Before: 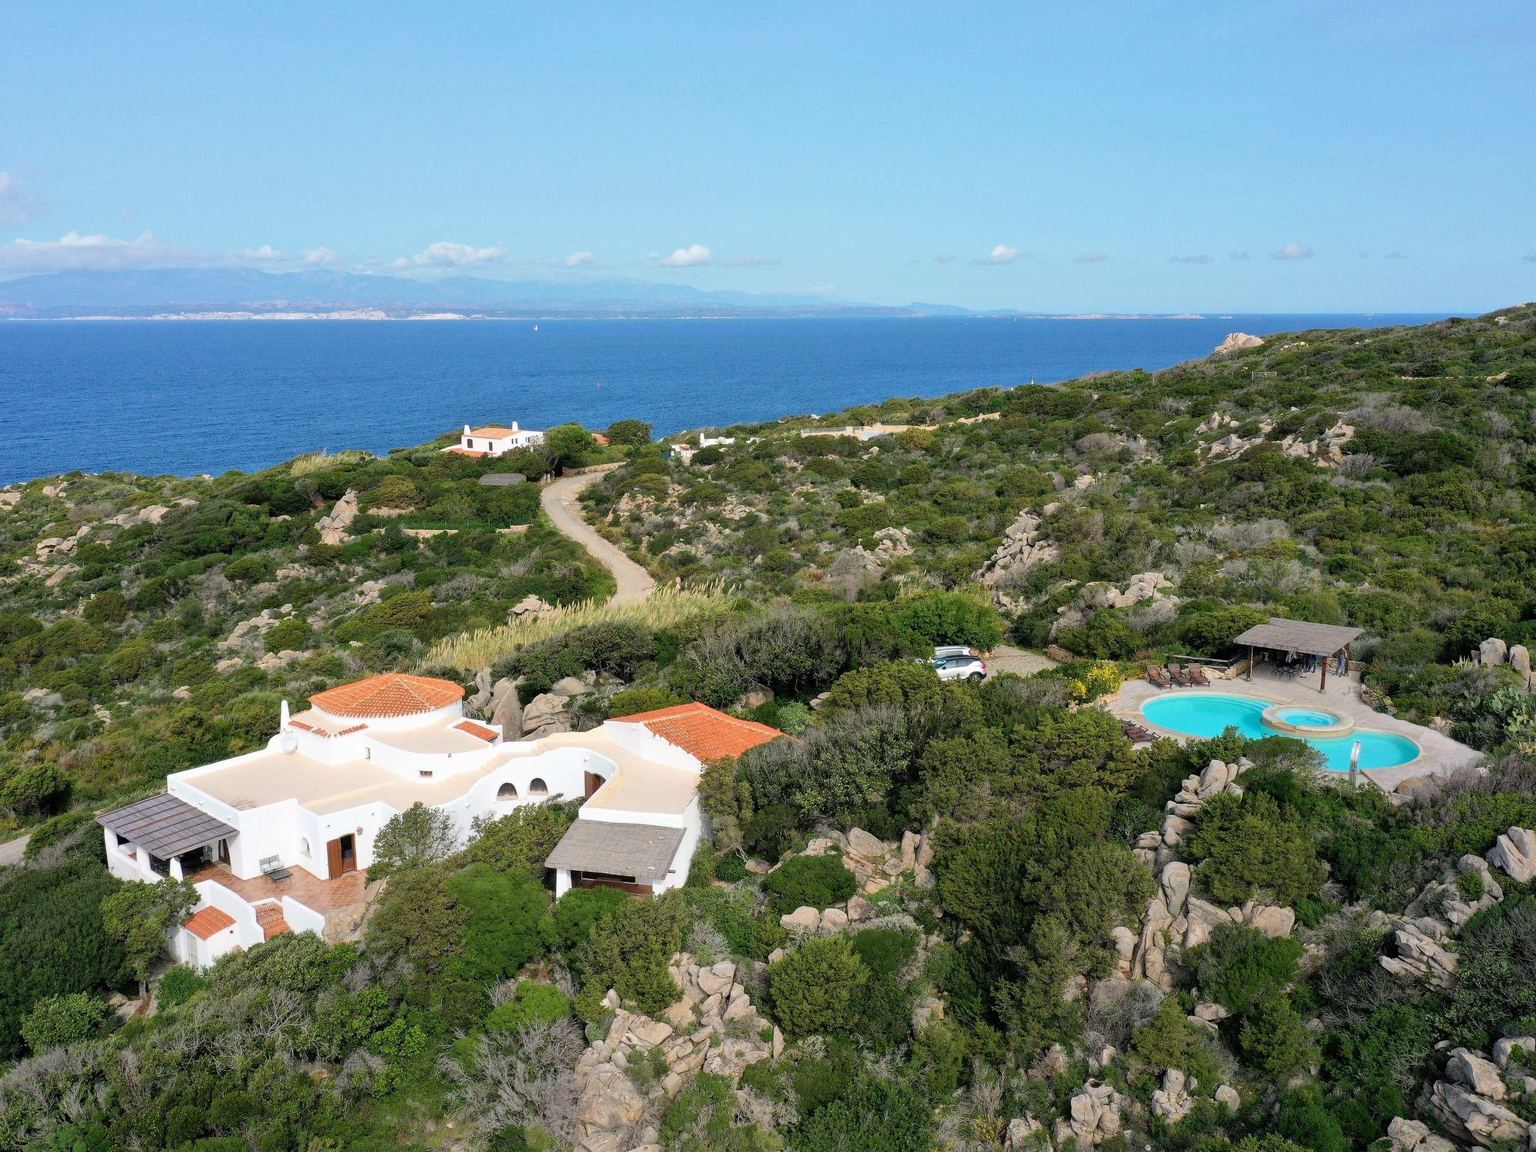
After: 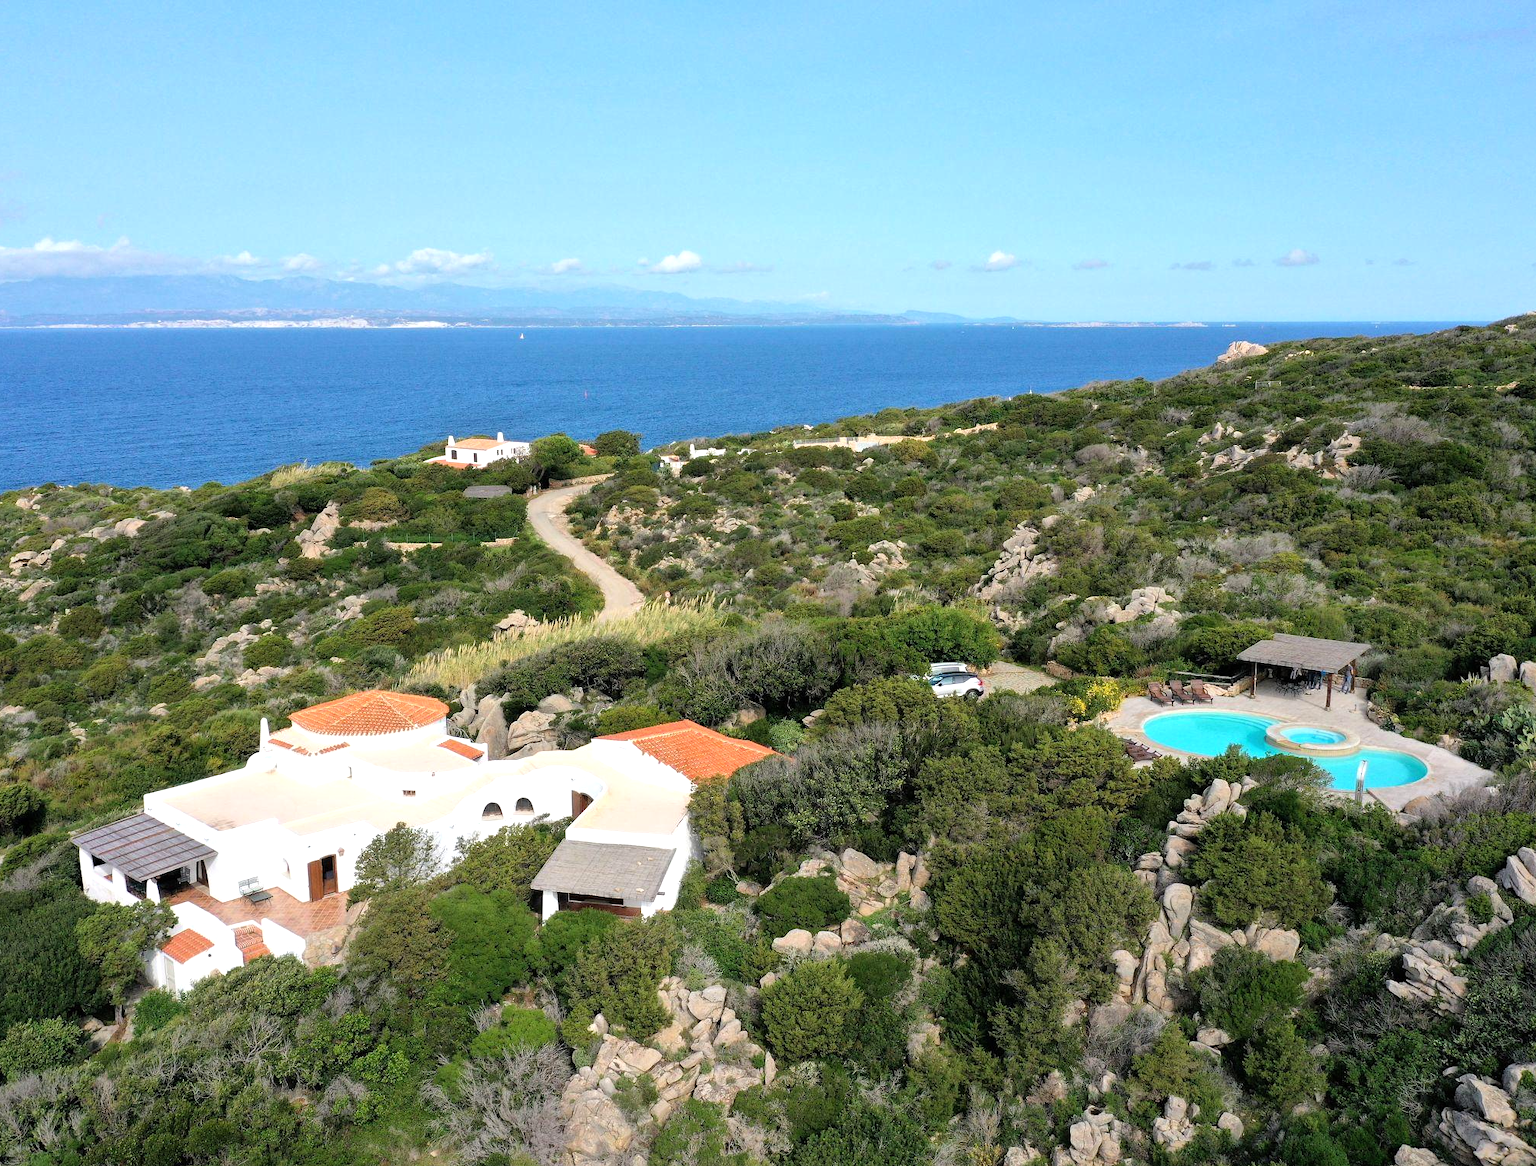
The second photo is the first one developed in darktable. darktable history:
crop and rotate: left 1.787%, right 0.637%, bottom 1.186%
tone equalizer: -8 EV -0.392 EV, -7 EV -0.407 EV, -6 EV -0.36 EV, -5 EV -0.252 EV, -3 EV 0.2 EV, -2 EV 0.321 EV, -1 EV 0.385 EV, +0 EV 0.399 EV
shadows and highlights: radius 128.38, shadows 30.37, highlights -31.14, low approximation 0.01, soften with gaussian
